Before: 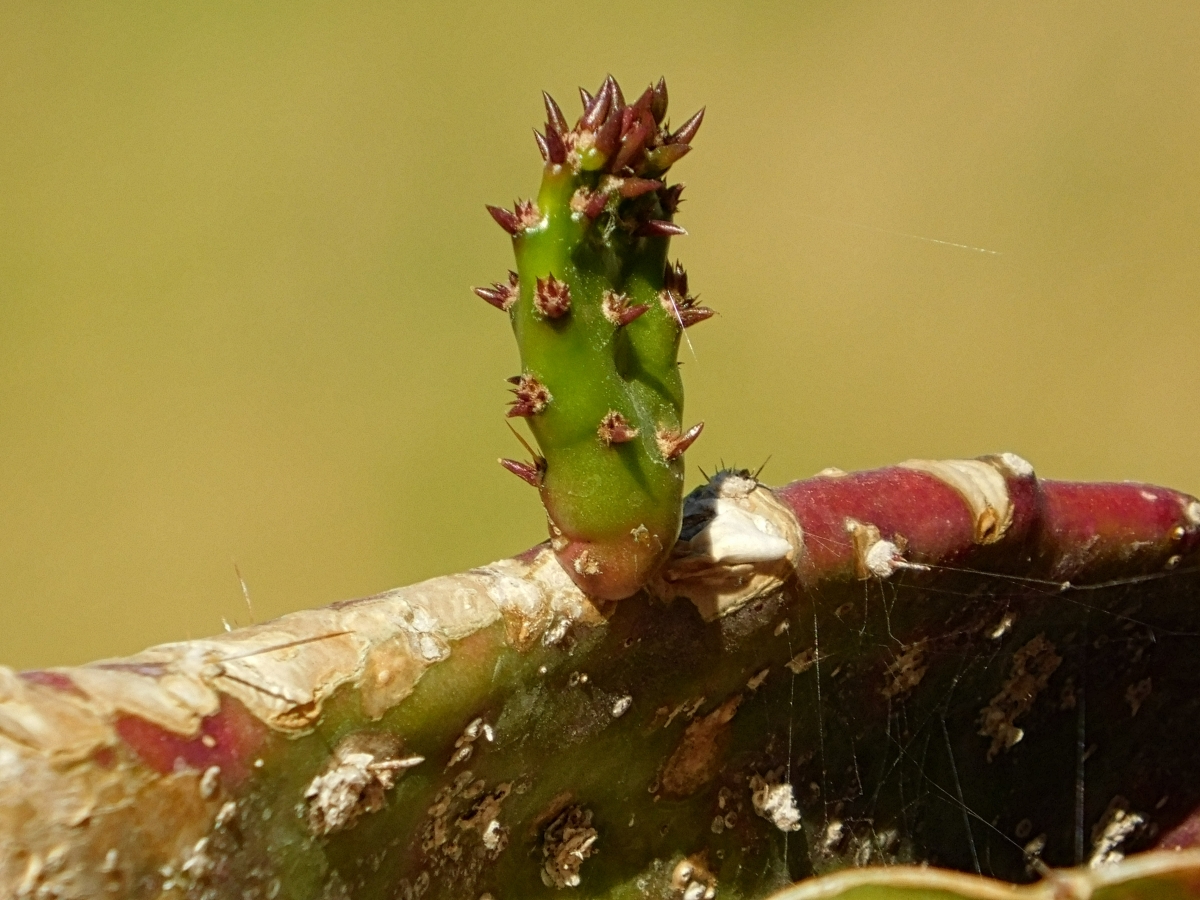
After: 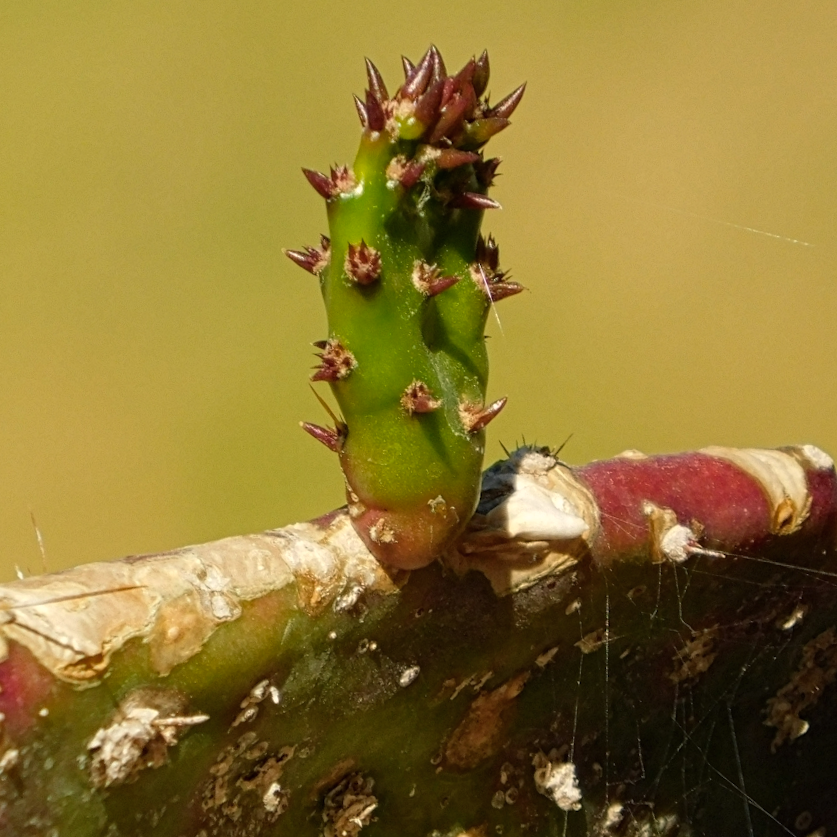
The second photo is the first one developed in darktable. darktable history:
color balance rgb: shadows lift › chroma 1.017%, shadows lift › hue 214.55°, highlights gain › chroma 1.066%, highlights gain › hue 54.08°, perceptual saturation grading › global saturation 0.185%, global vibrance 16.458%, saturation formula JzAzBz (2021)
crop and rotate: angle -3.24°, left 14.081%, top 0.028%, right 10.994%, bottom 0.049%
exposure: black level correction 0, compensate exposure bias true, compensate highlight preservation false
